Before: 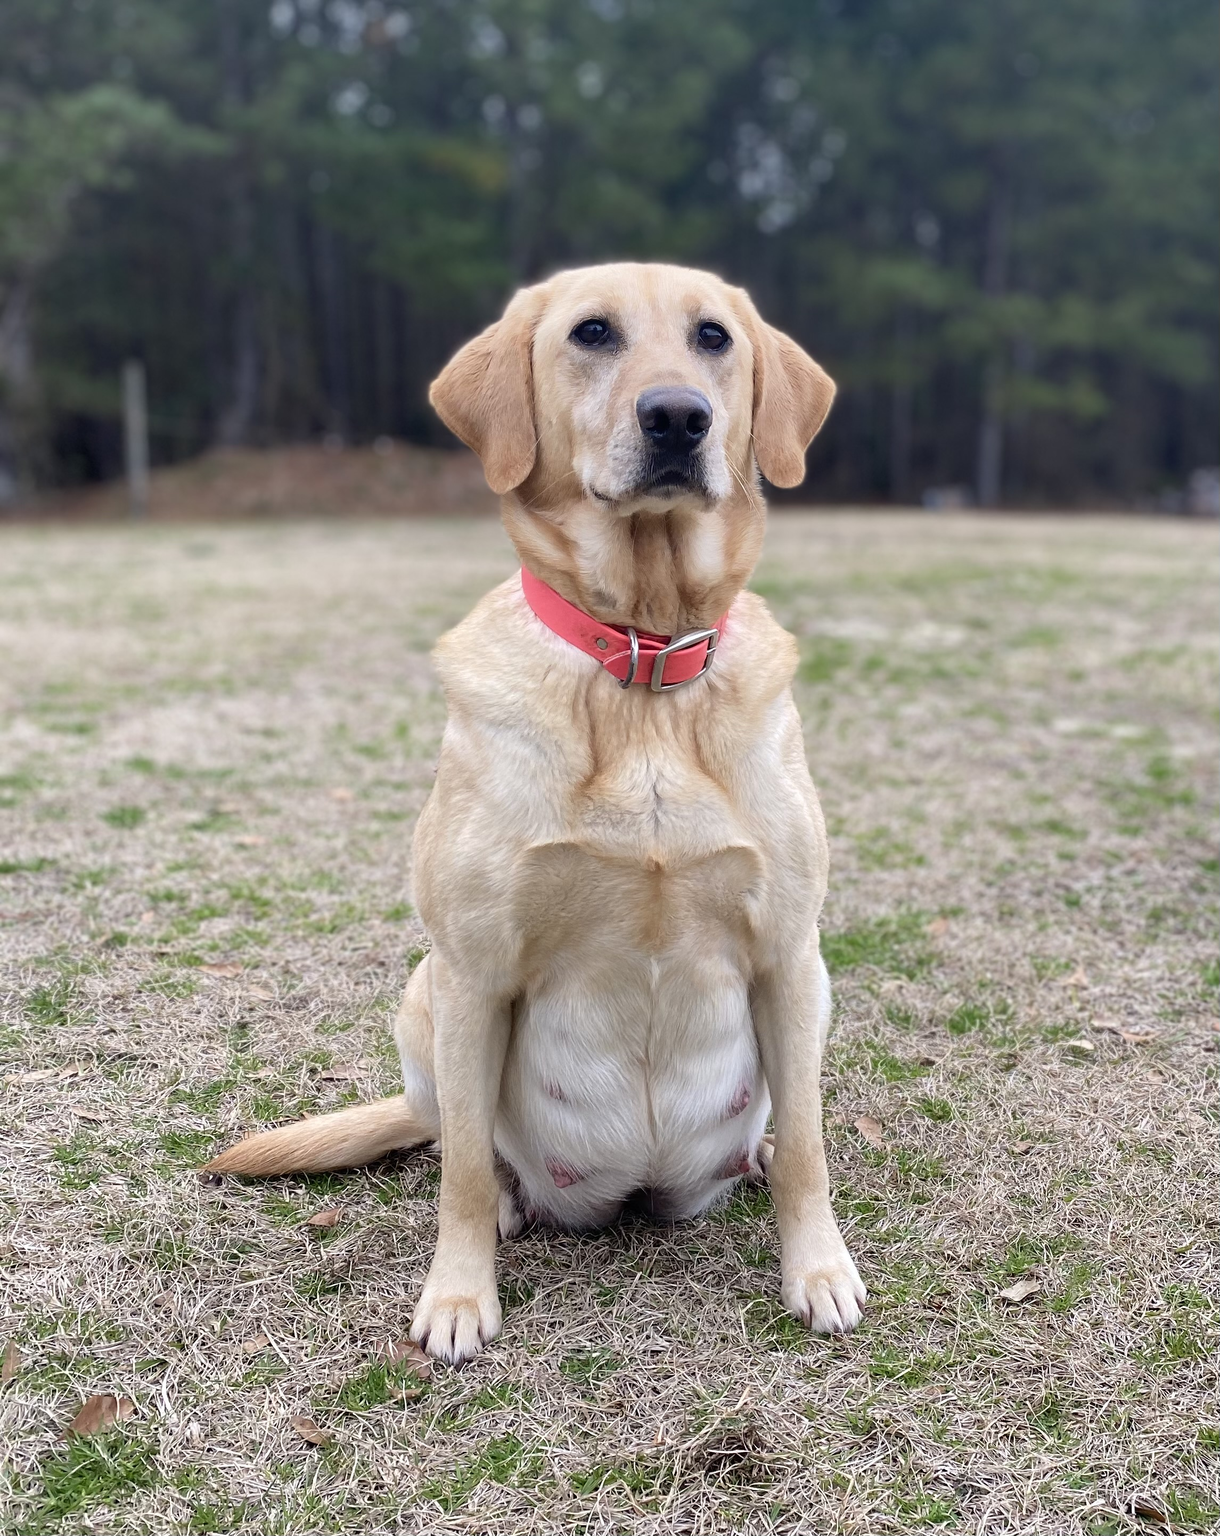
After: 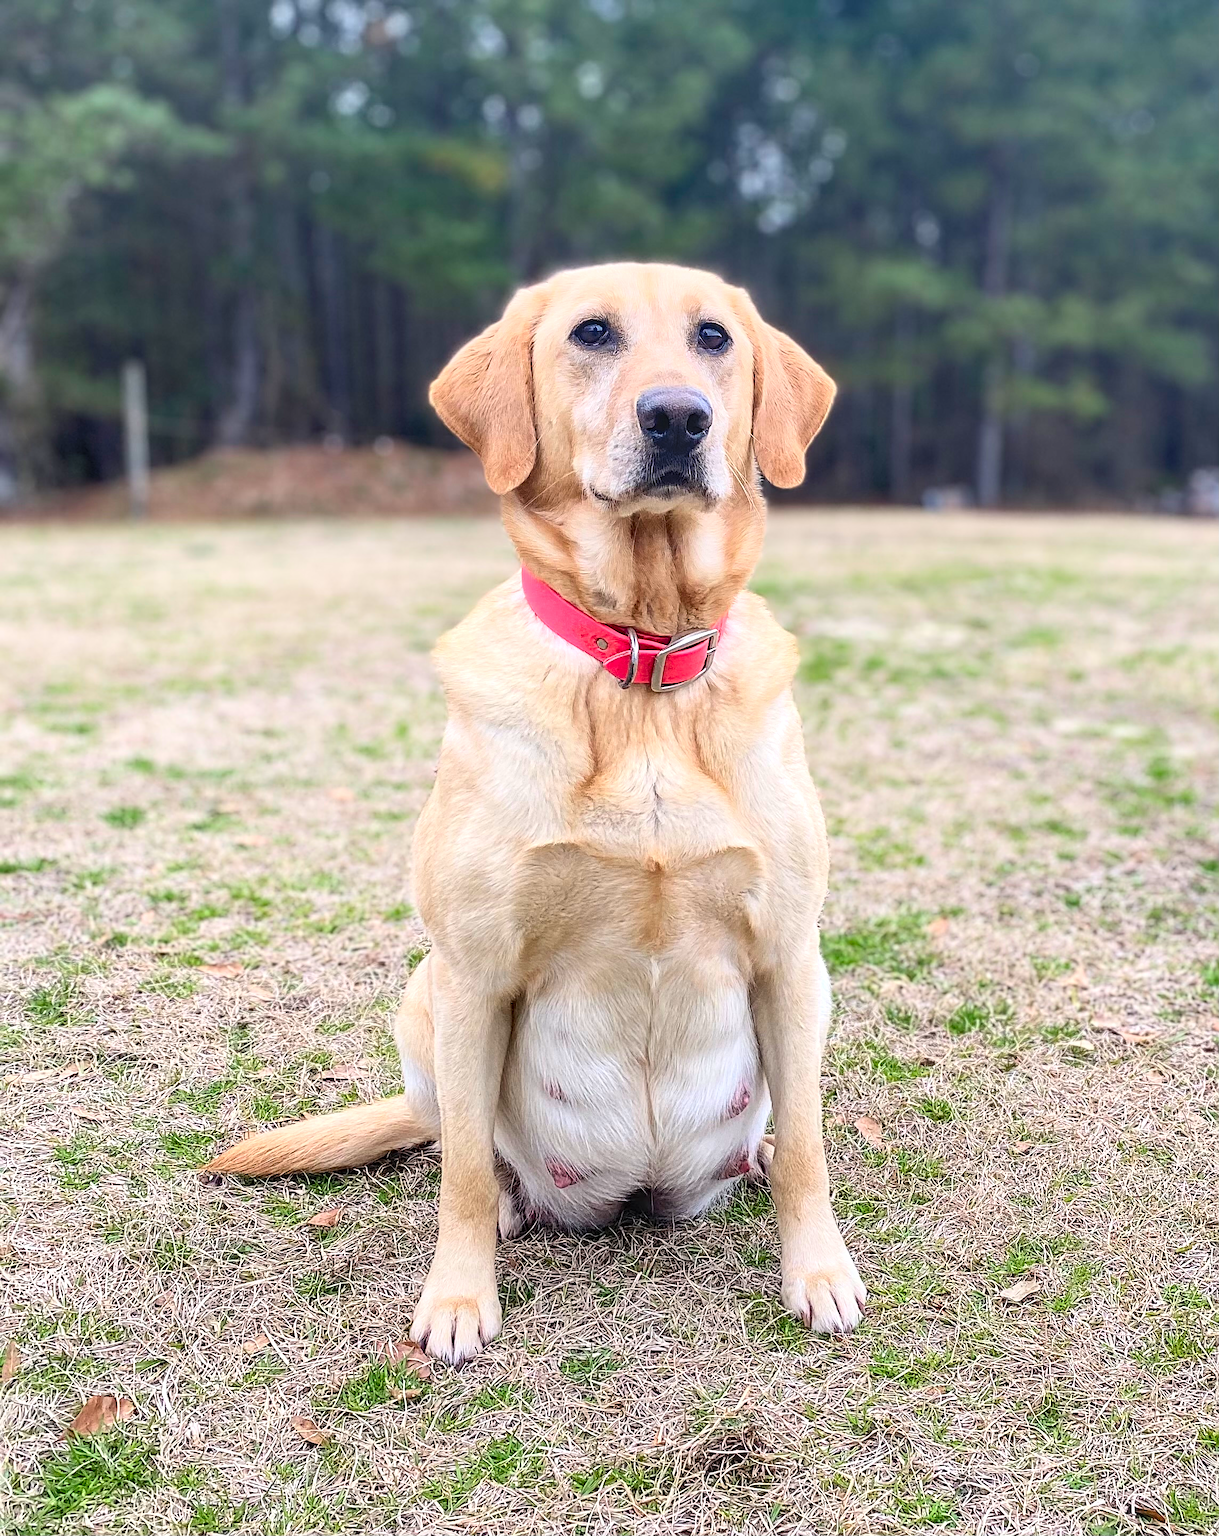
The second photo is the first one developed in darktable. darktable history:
exposure: exposure -0.004 EV, compensate highlight preservation false
local contrast: on, module defaults
sharpen: radius 2.659, amount 0.673
contrast brightness saturation: contrast 0.237, brightness 0.267, saturation 0.393
